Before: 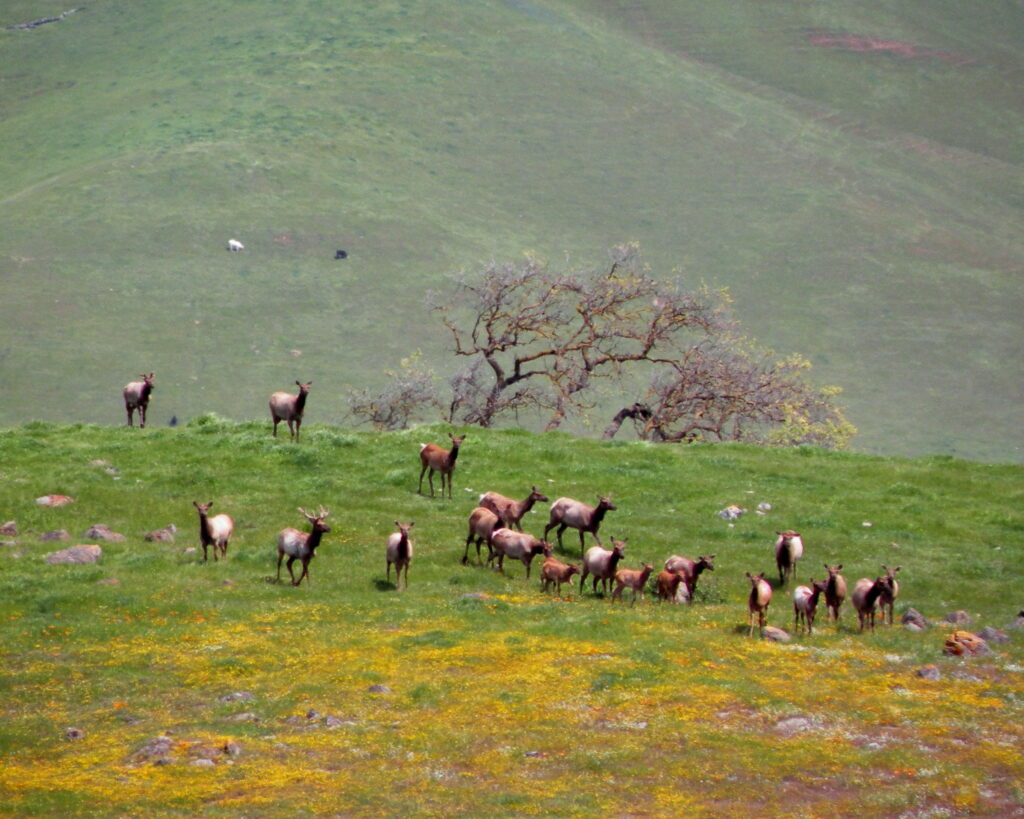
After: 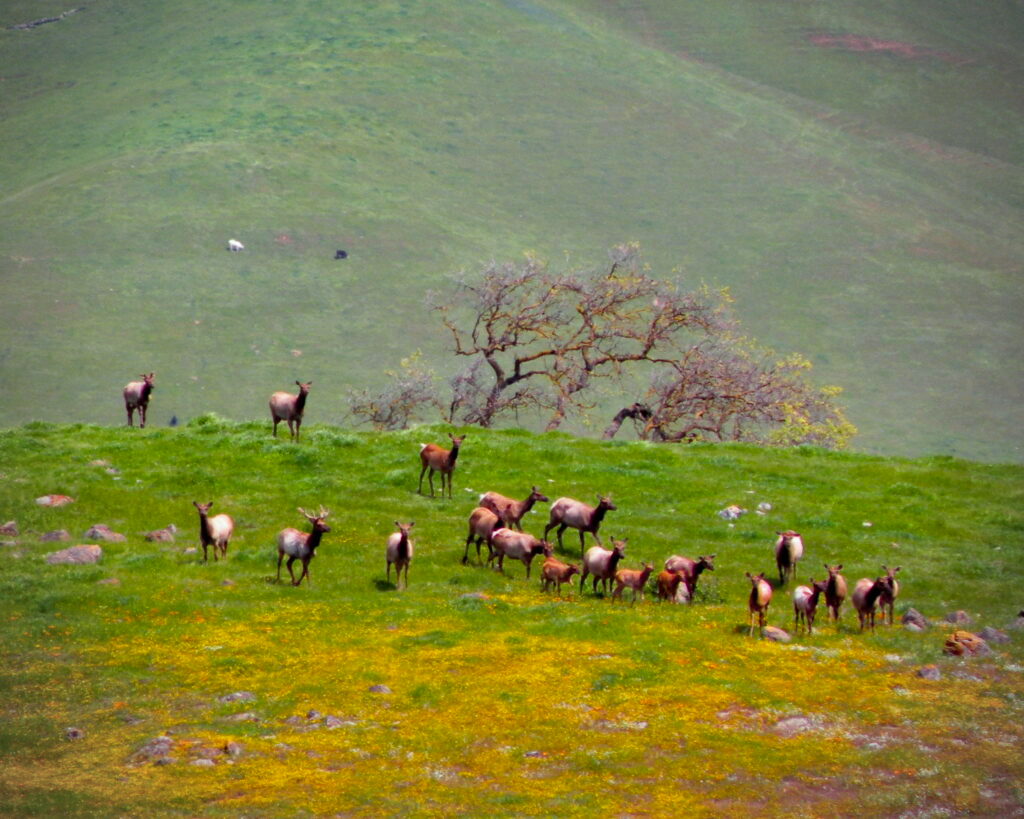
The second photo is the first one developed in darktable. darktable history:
color balance rgb: perceptual saturation grading › global saturation 30%, global vibrance 20%
vignetting: fall-off radius 63.6%
